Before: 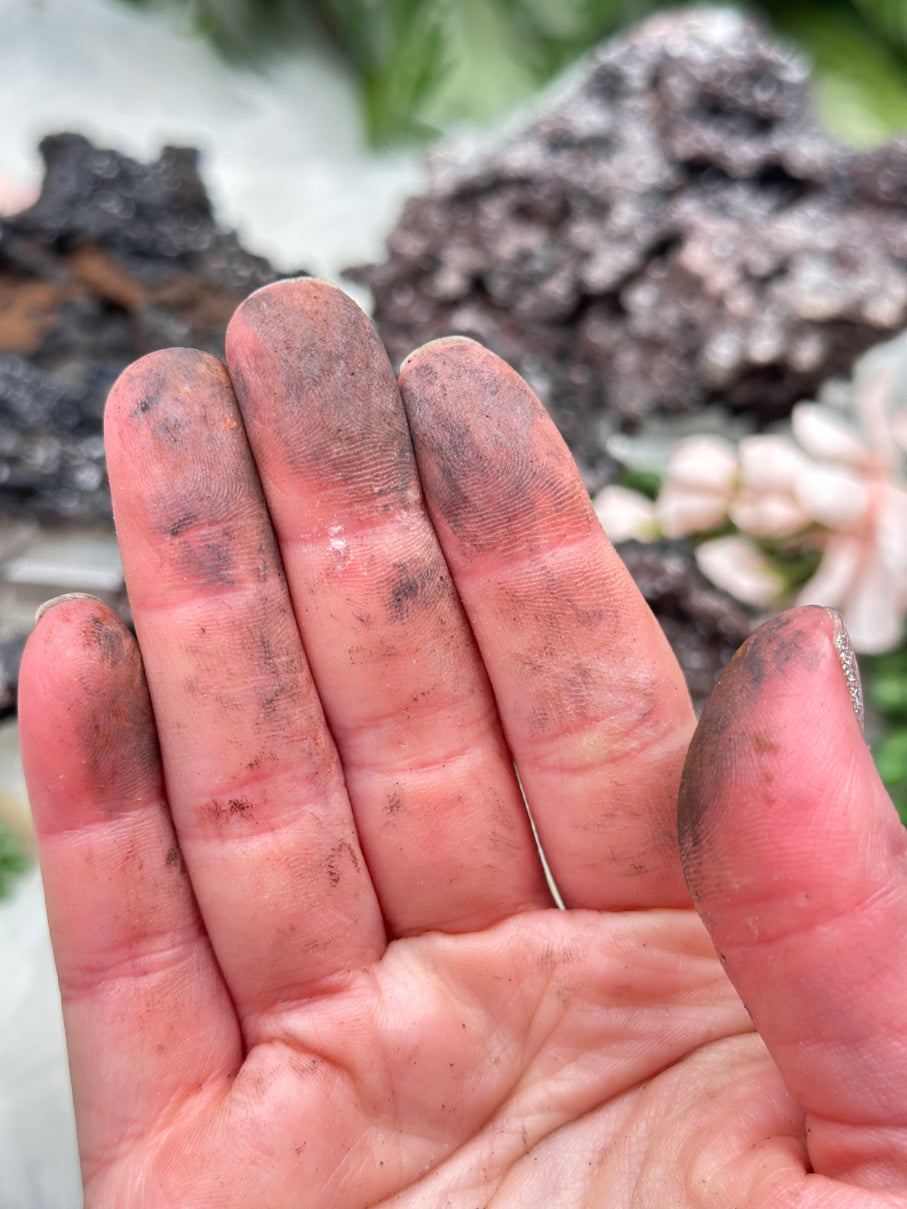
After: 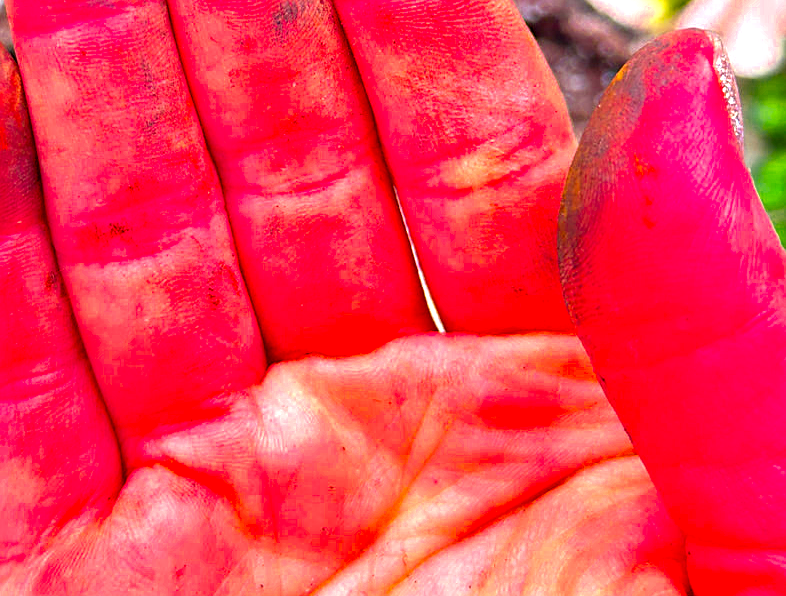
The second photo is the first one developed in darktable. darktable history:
sharpen: on, module defaults
color balance rgb: perceptual saturation grading › global saturation 74.867%, perceptual saturation grading › shadows -29.651%, global vibrance 20%
crop and rotate: left 13.315%, top 47.749%, bottom 2.925%
color zones: curves: ch0 [(0.004, 0.305) (0.261, 0.623) (0.389, 0.399) (0.708, 0.571) (0.947, 0.34)]; ch1 [(0.025, 0.645) (0.229, 0.584) (0.326, 0.551) (0.484, 0.262) (0.757, 0.643)]
exposure: exposure 1 EV, compensate exposure bias true, compensate highlight preservation false
